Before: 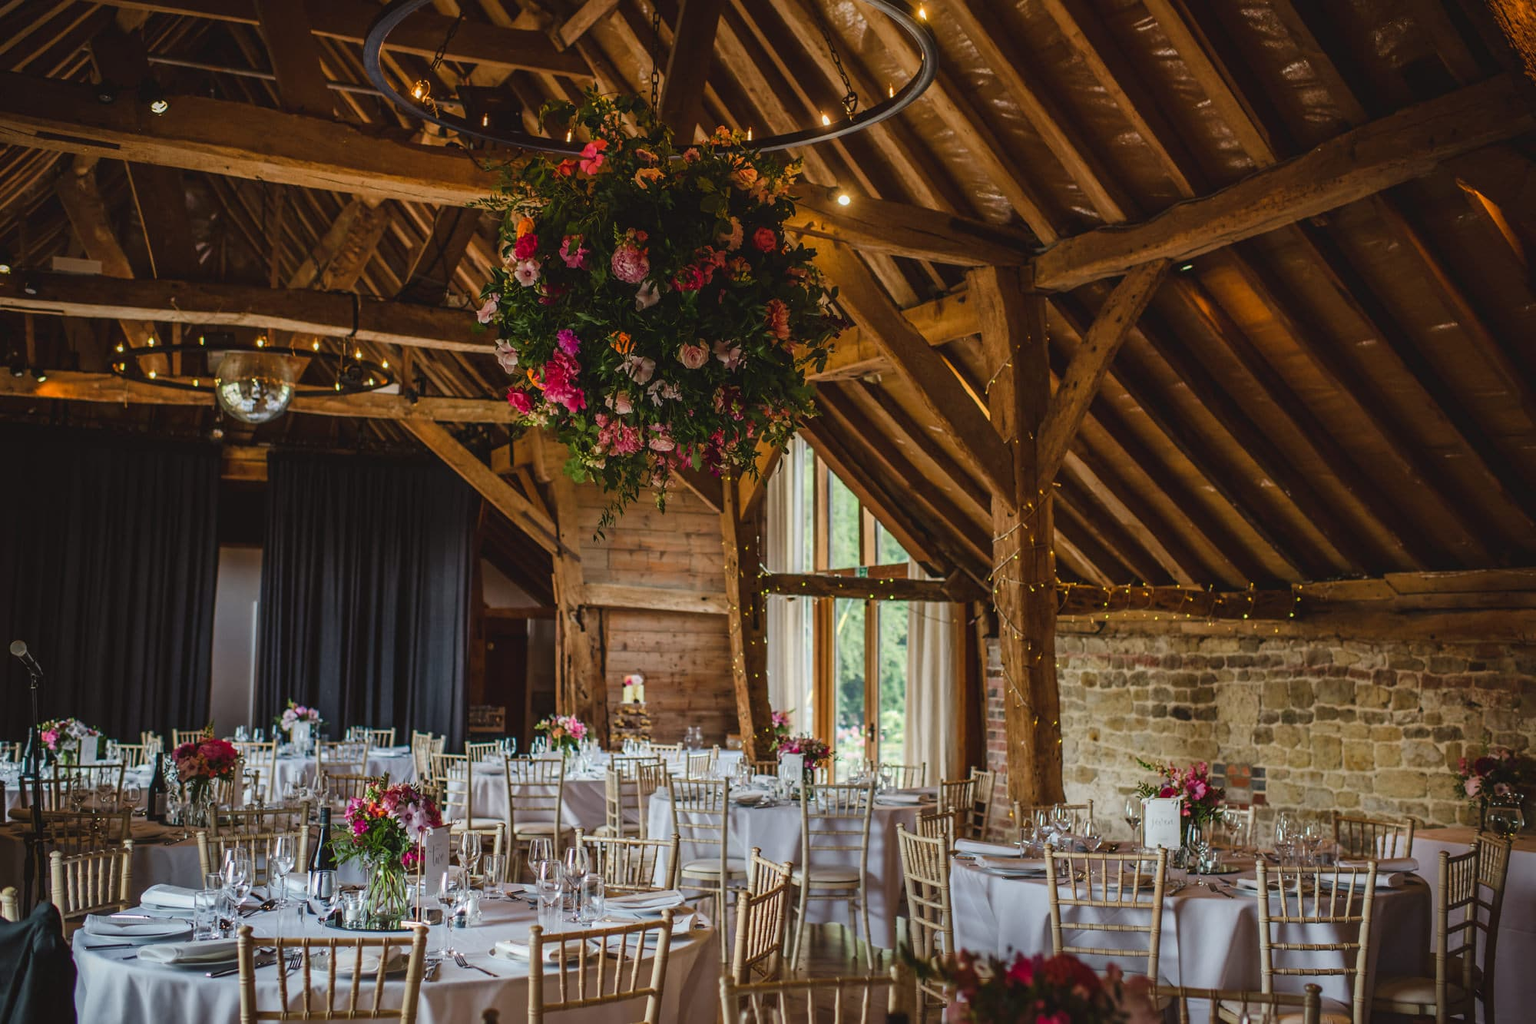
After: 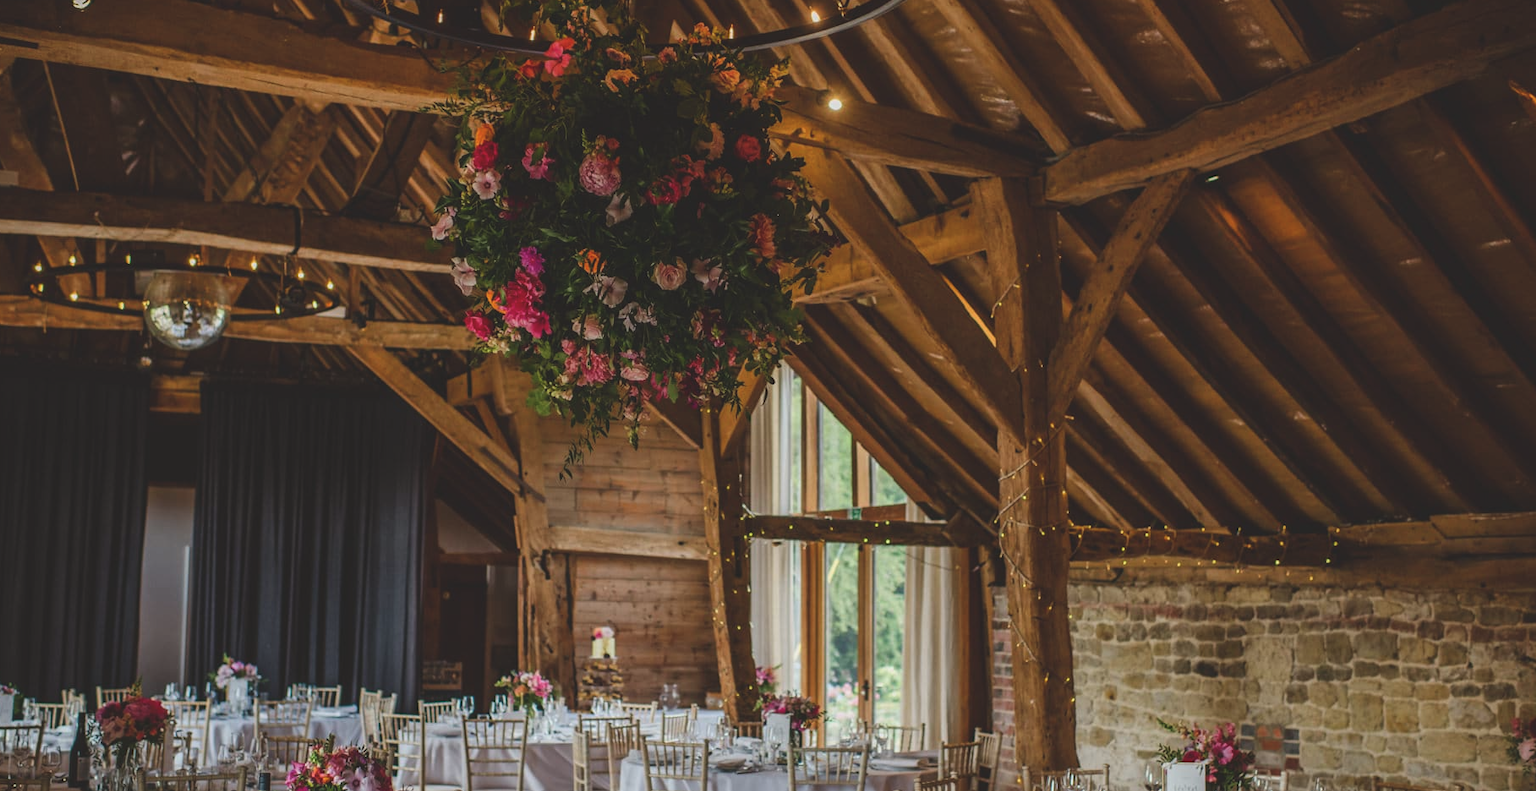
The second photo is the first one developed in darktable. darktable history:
crop: left 5.596%, top 10.314%, right 3.534%, bottom 19.395%
exposure: black level correction -0.014, exposure -0.193 EV, compensate highlight preservation false
